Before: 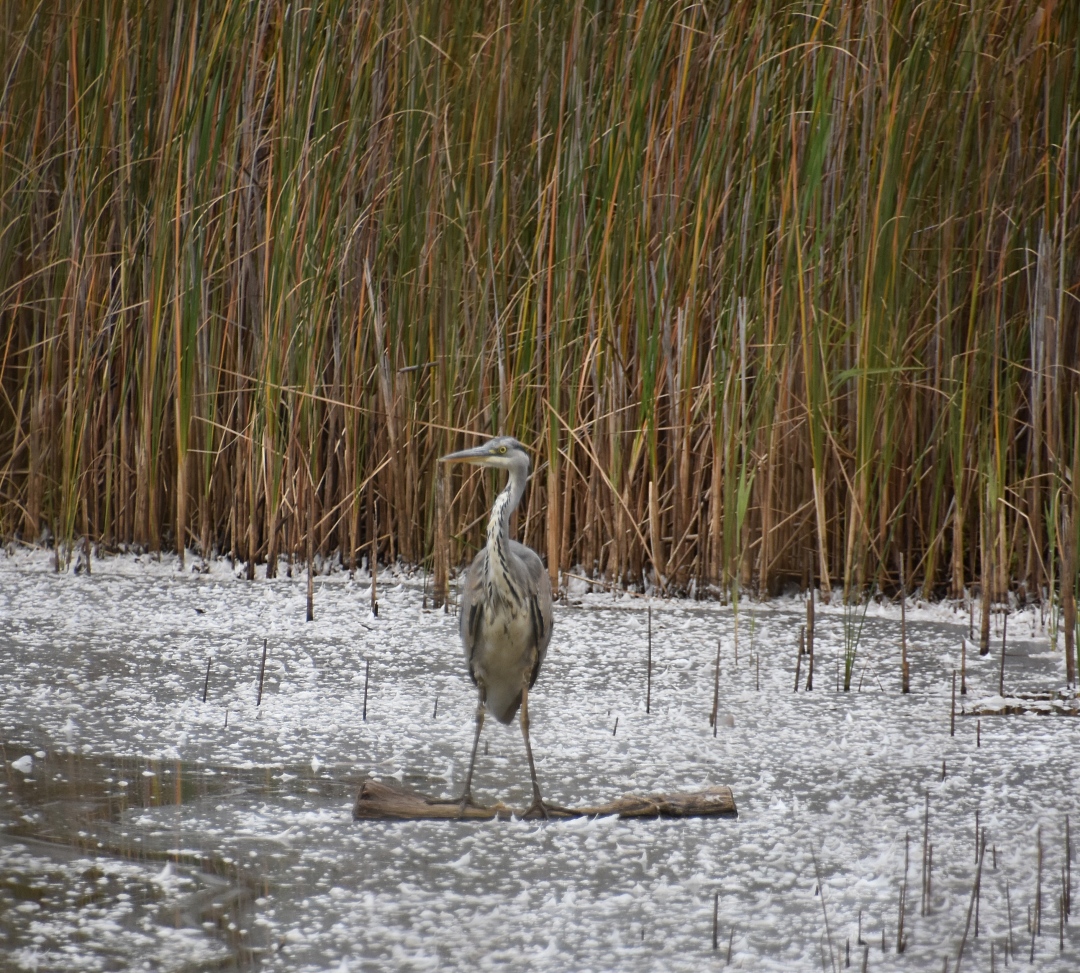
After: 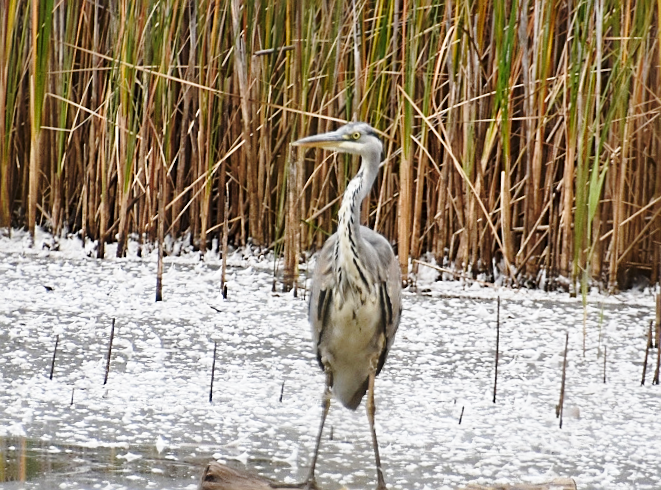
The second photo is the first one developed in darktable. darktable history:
rotate and perspective: rotation 1.57°, crop left 0.018, crop right 0.982, crop top 0.039, crop bottom 0.961
base curve: curves: ch0 [(0, 0) (0.028, 0.03) (0.121, 0.232) (0.46, 0.748) (0.859, 0.968) (1, 1)], preserve colors none
crop: left 13.312%, top 31.28%, right 24.627%, bottom 15.582%
sharpen: on, module defaults
